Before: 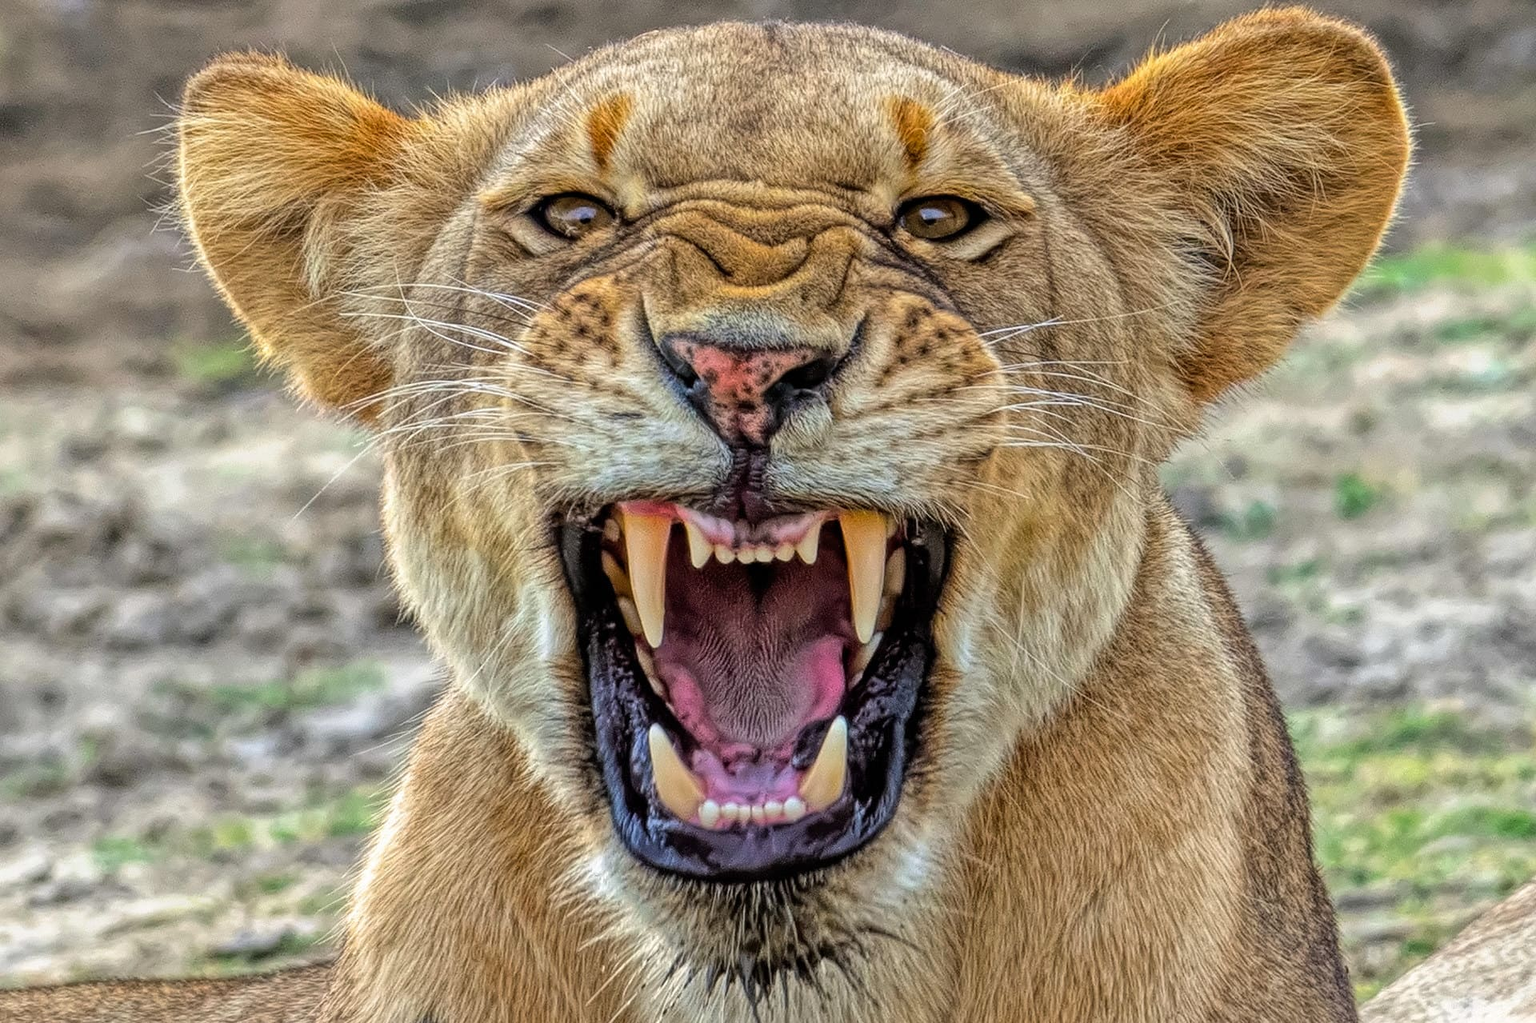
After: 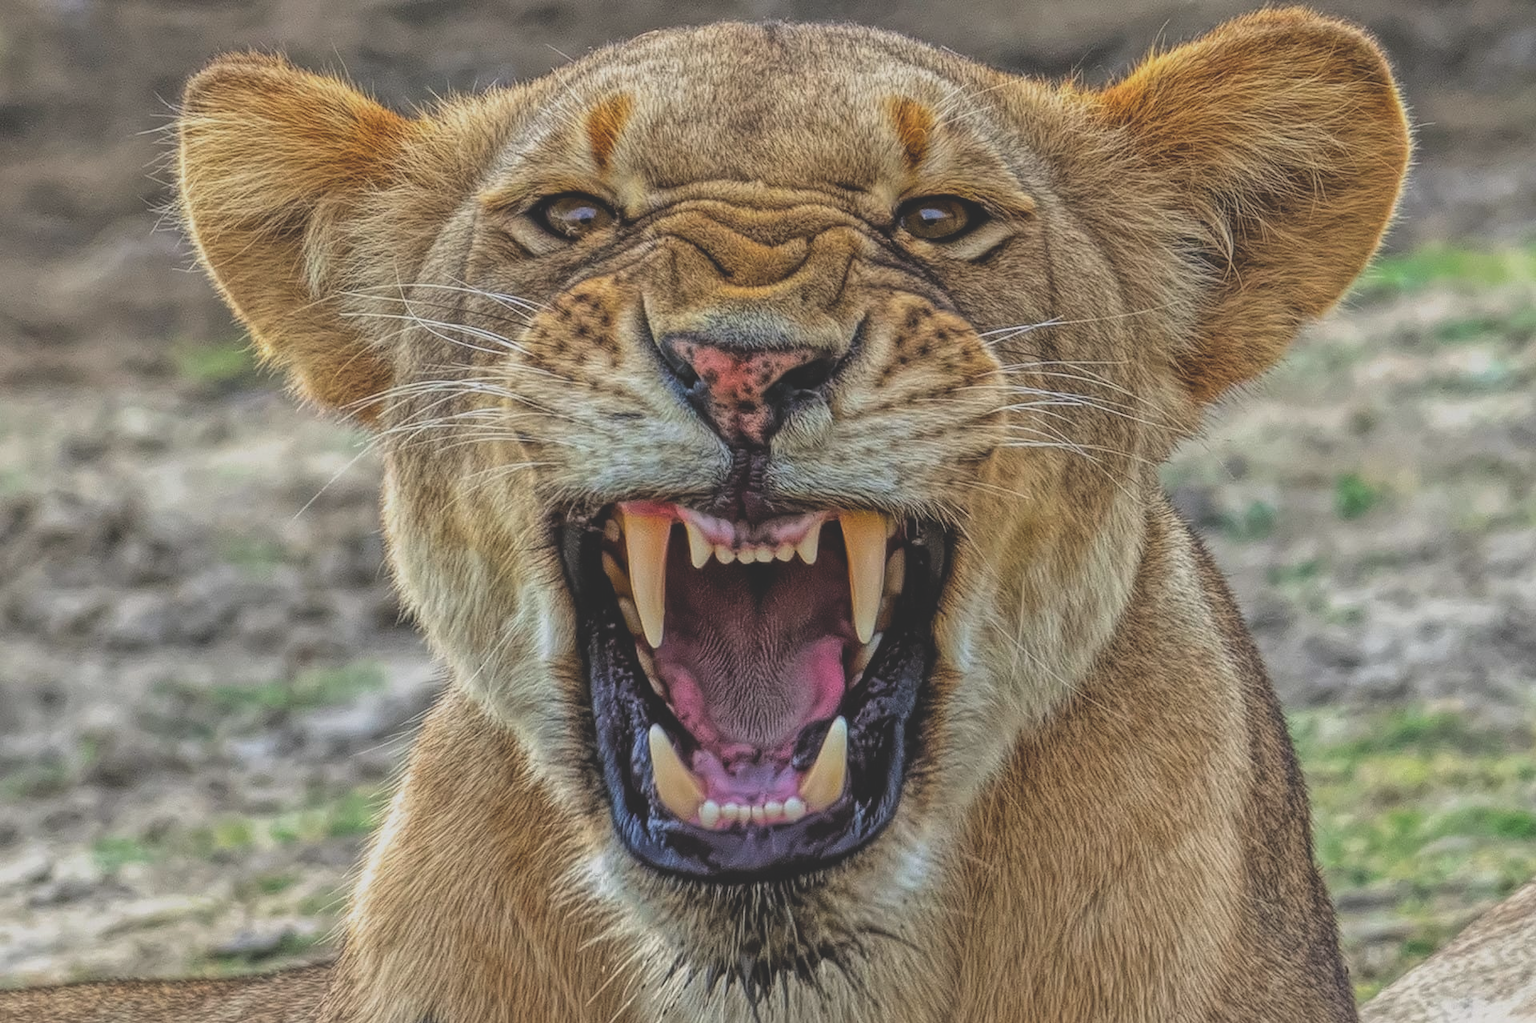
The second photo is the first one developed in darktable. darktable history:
exposure: black level correction -0.035, exposure -0.496 EV, compensate highlight preservation false
